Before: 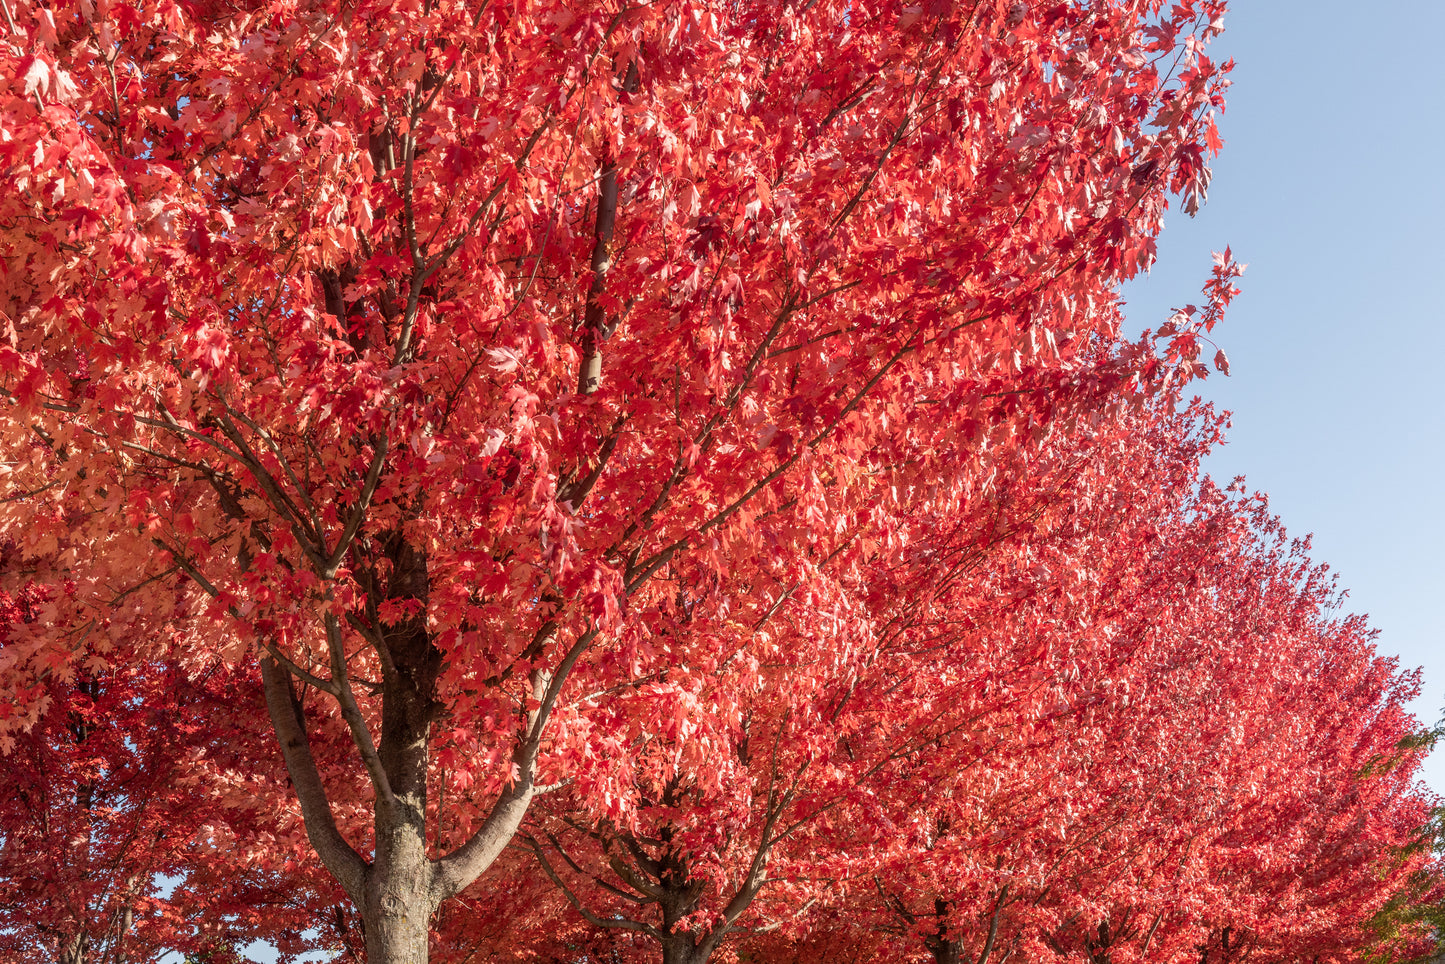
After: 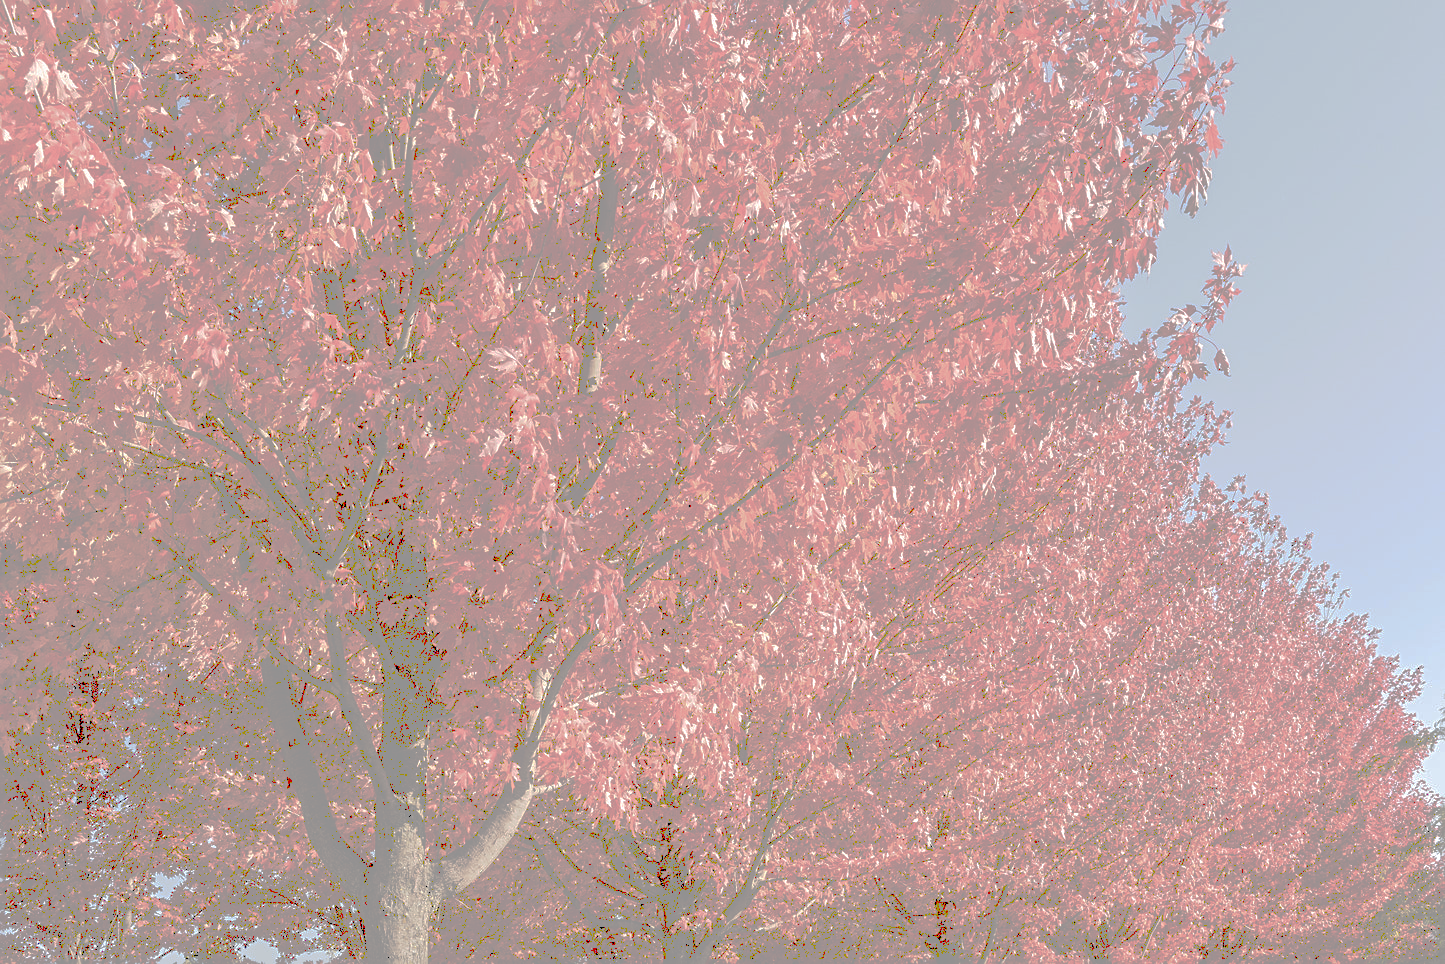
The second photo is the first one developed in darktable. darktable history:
sharpen: on, module defaults
tone curve: curves: ch0 [(0, 0) (0.003, 0.6) (0.011, 0.6) (0.025, 0.601) (0.044, 0.601) (0.069, 0.601) (0.1, 0.601) (0.136, 0.602) (0.177, 0.605) (0.224, 0.609) (0.277, 0.615) (0.335, 0.625) (0.399, 0.633) (0.468, 0.654) (0.543, 0.676) (0.623, 0.71) (0.709, 0.753) (0.801, 0.802) (0.898, 0.85) (1, 1)], preserve colors none
